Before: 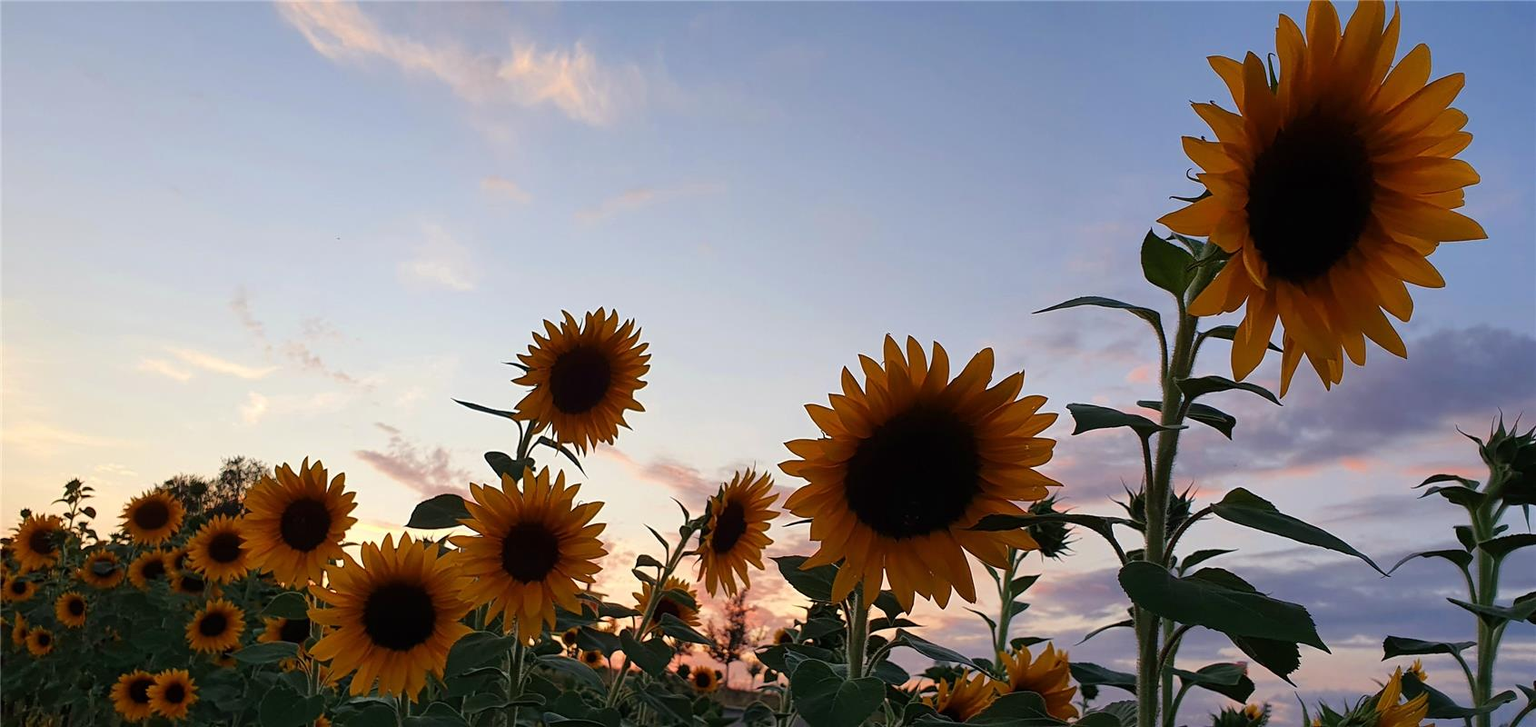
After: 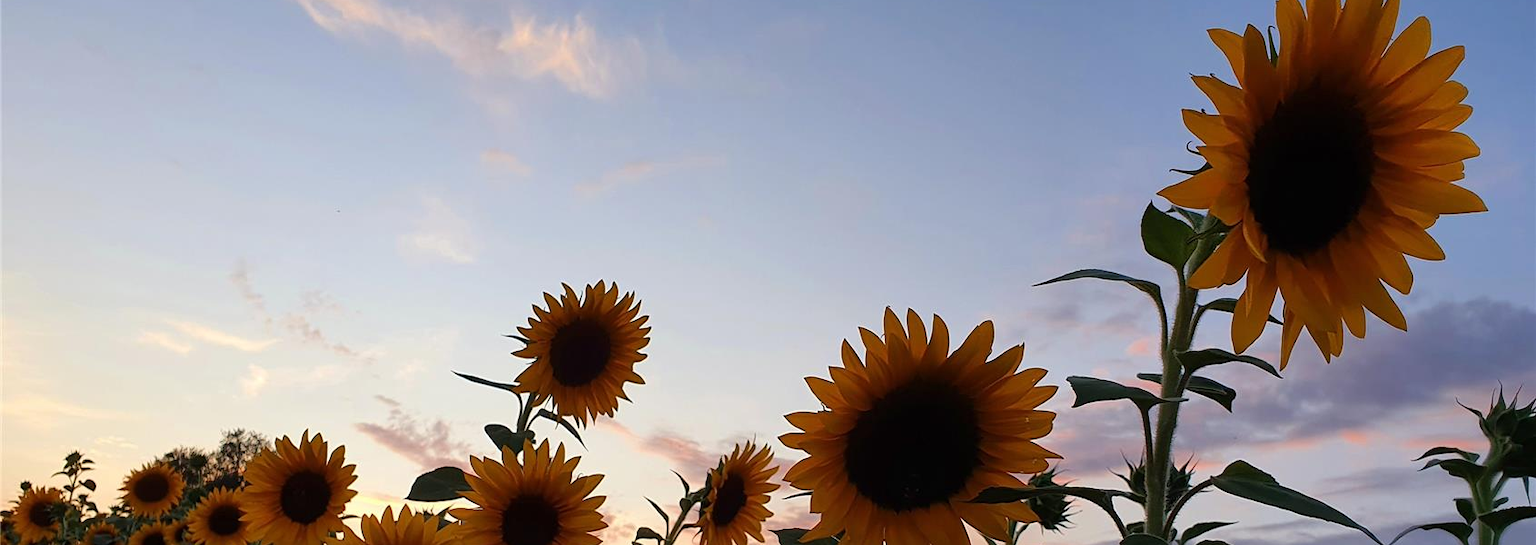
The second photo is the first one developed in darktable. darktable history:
crop: top 3.857%, bottom 21.132%
